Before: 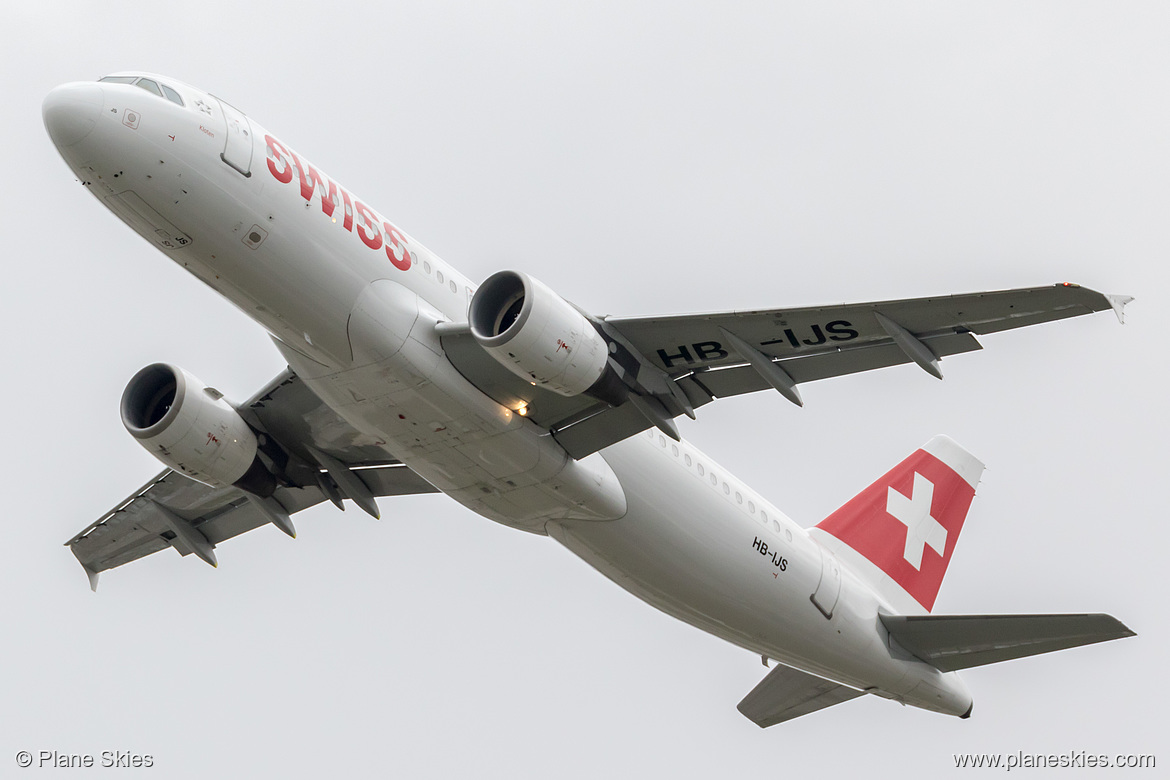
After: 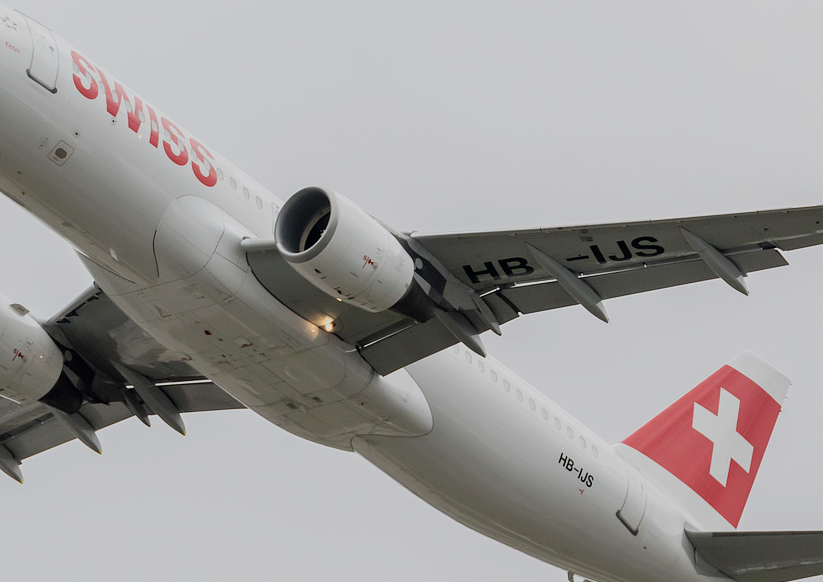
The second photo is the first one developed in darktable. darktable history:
crop and rotate: left 16.663%, top 10.892%, right 12.932%, bottom 14.434%
filmic rgb: black relative exposure -16 EV, white relative exposure 4.93 EV, hardness 6.22, iterations of high-quality reconstruction 0
